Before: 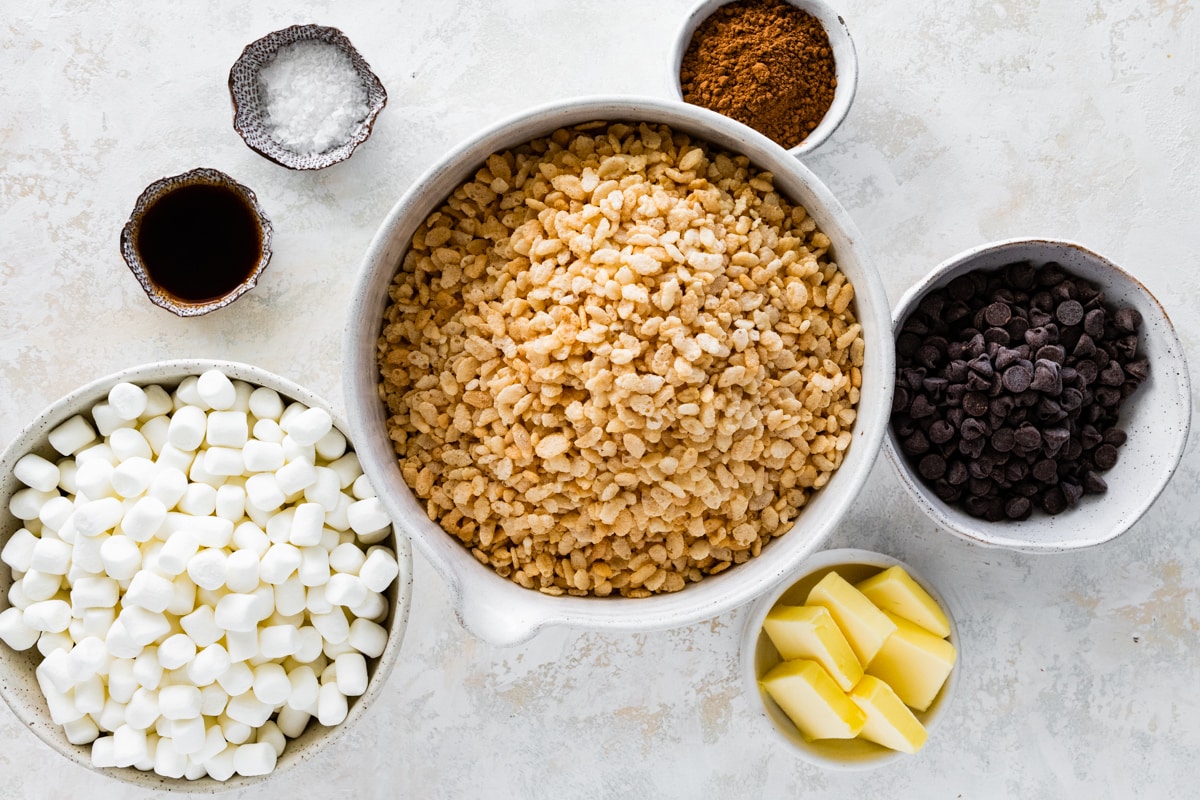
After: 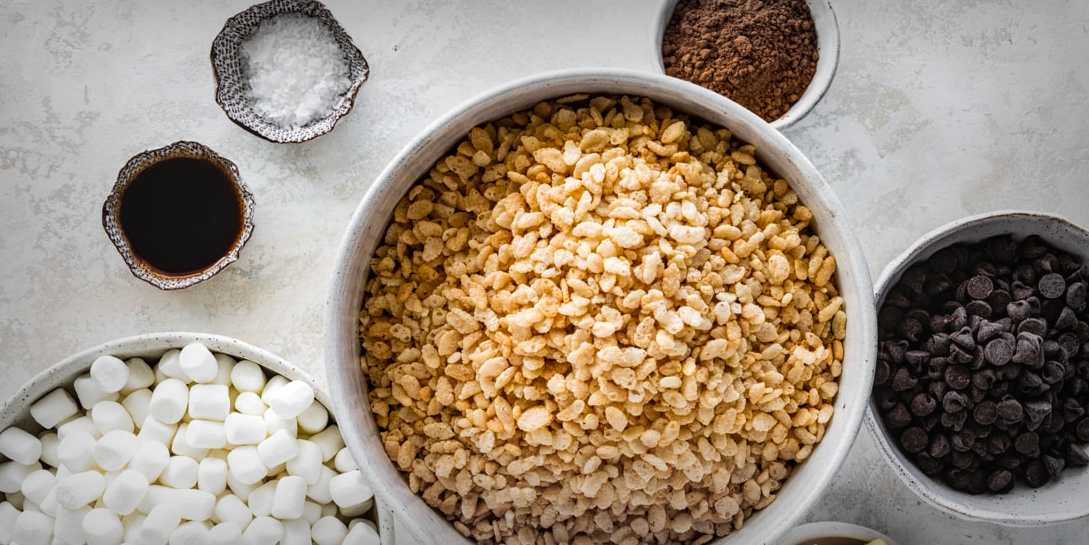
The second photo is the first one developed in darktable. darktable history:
local contrast: on, module defaults
vignetting: fall-off start 53.93%, automatic ratio true, width/height ratio 1.317, shape 0.213
crop: left 1.546%, top 3.413%, right 7.668%, bottom 28.441%
